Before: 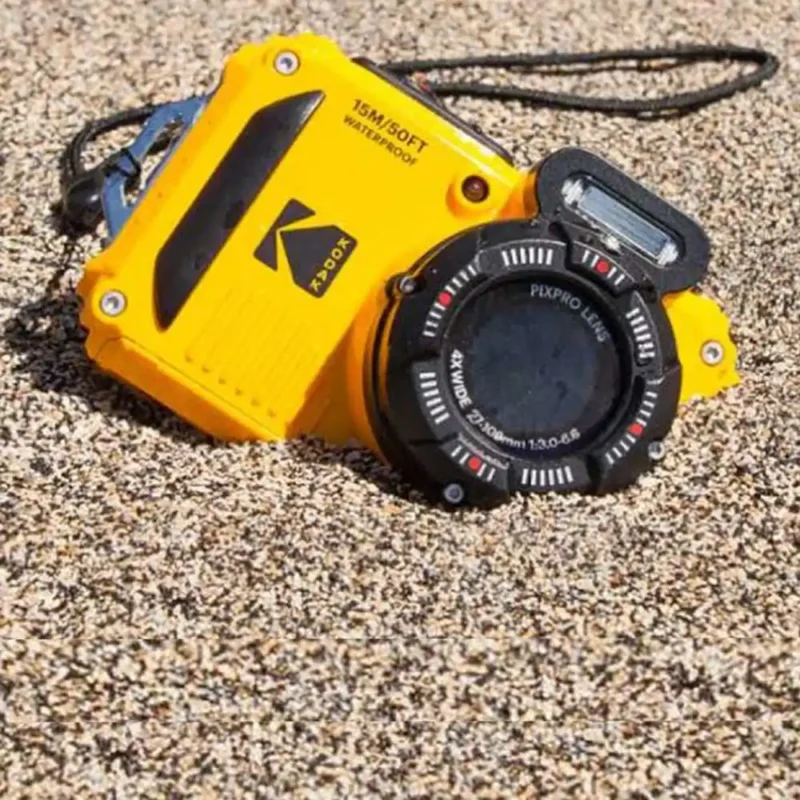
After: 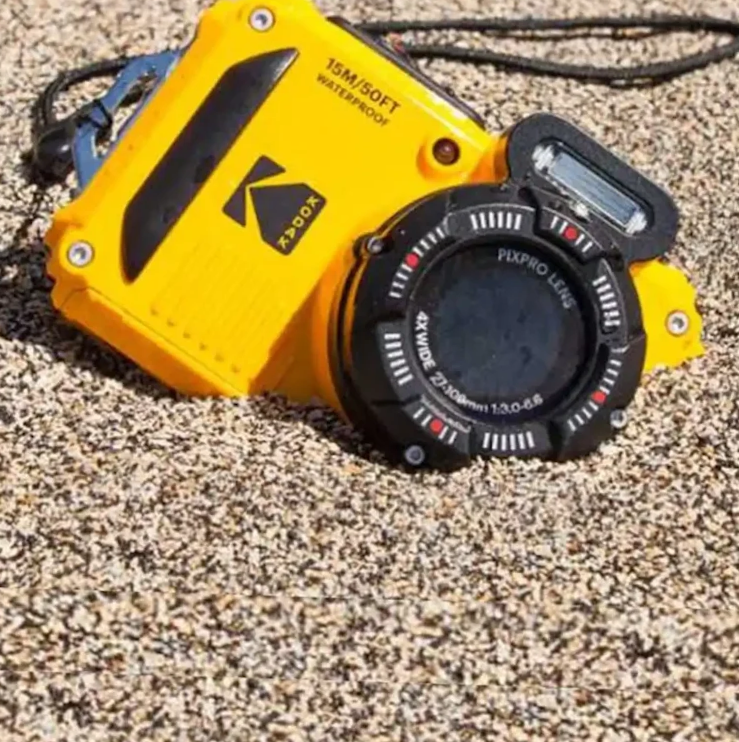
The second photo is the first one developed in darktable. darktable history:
crop and rotate: angle -1.87°, left 3.148%, top 3.615%, right 1.397%, bottom 0.615%
